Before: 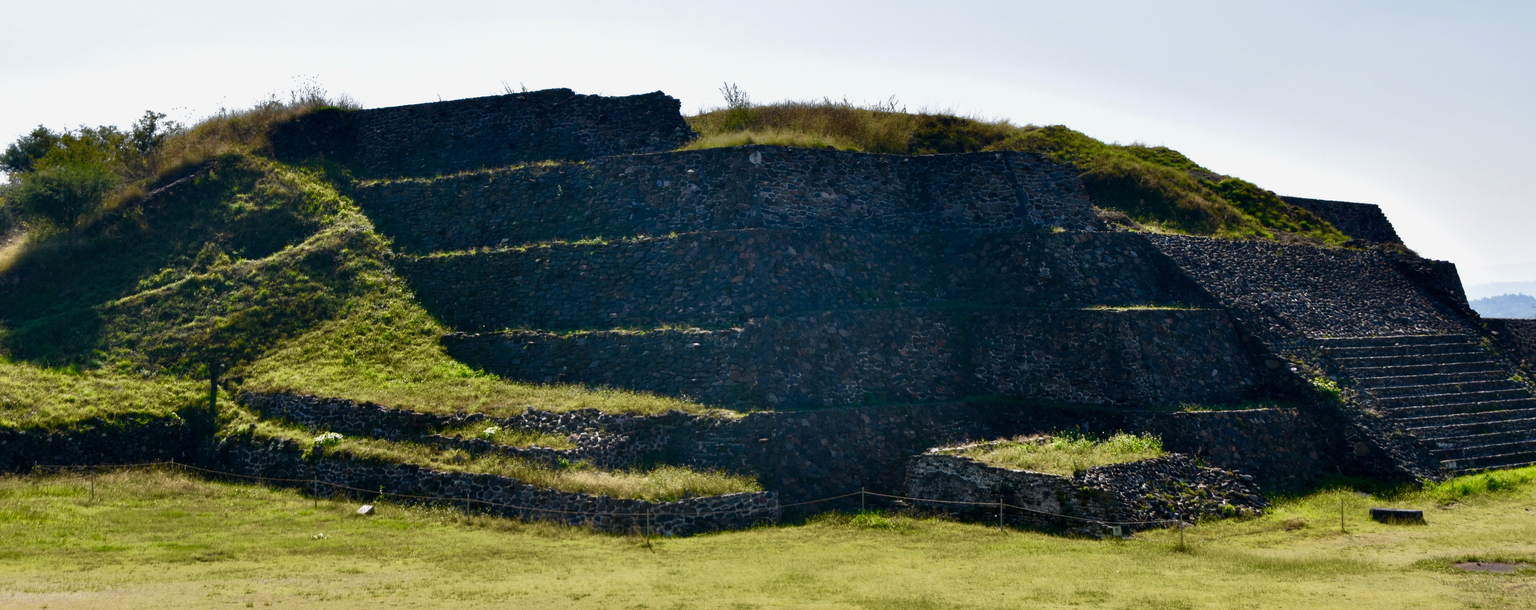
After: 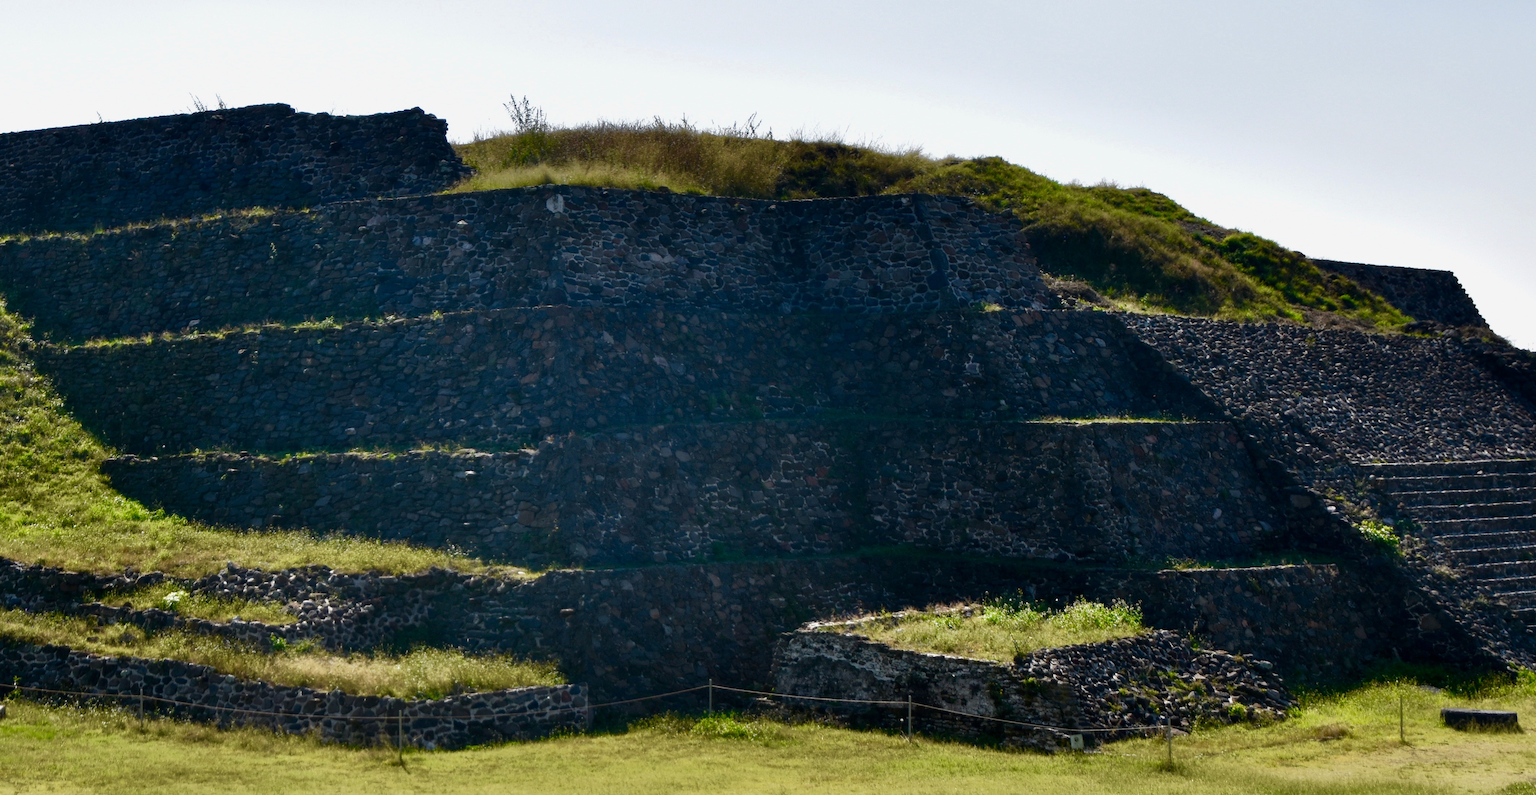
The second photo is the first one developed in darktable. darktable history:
crop and rotate: left 24.121%, top 2.728%, right 6.496%, bottom 6.766%
